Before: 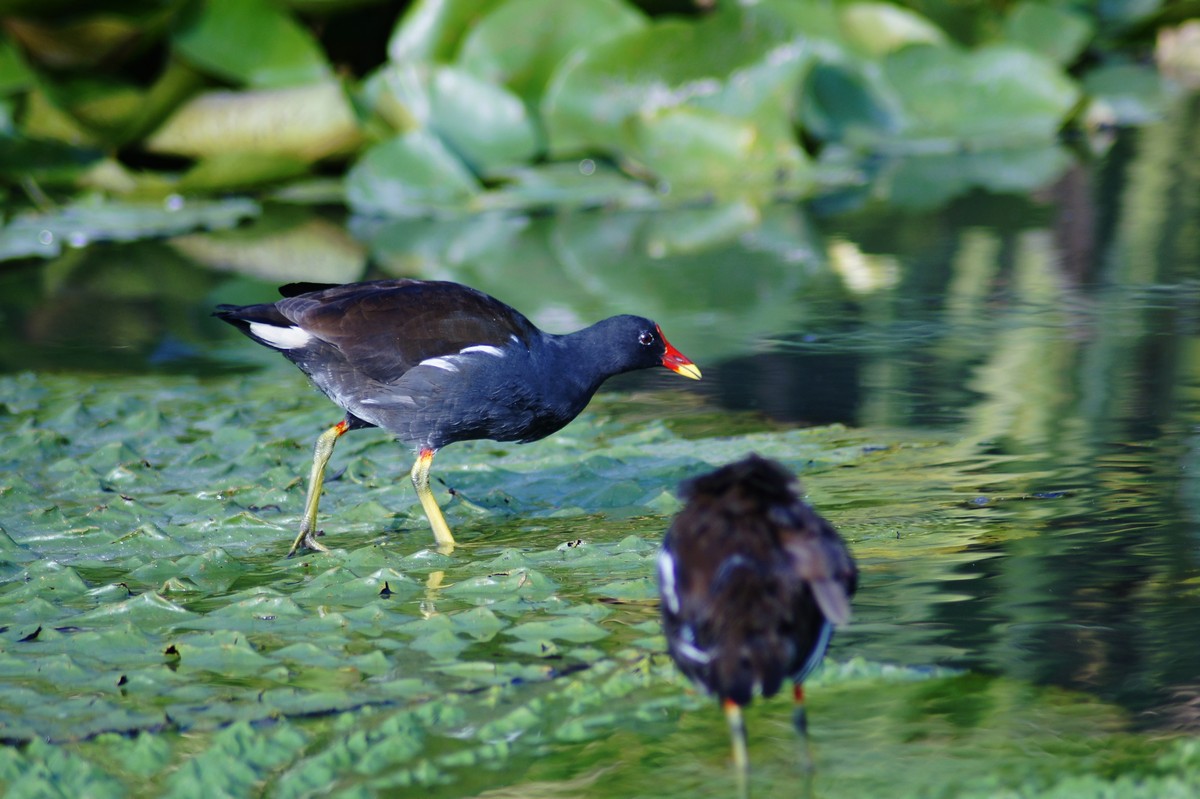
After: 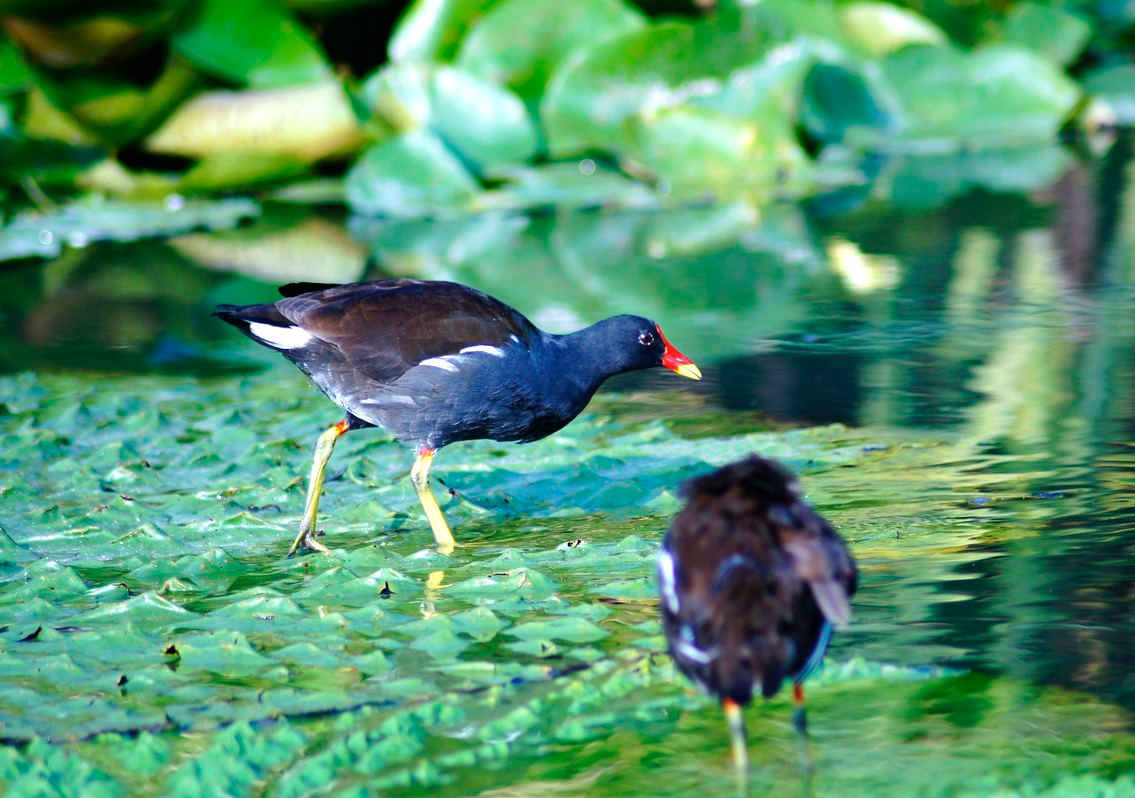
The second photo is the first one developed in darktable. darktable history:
crop and rotate: left 0%, right 5.361%
exposure: black level correction 0, exposure 0.7 EV, compensate highlight preservation false
